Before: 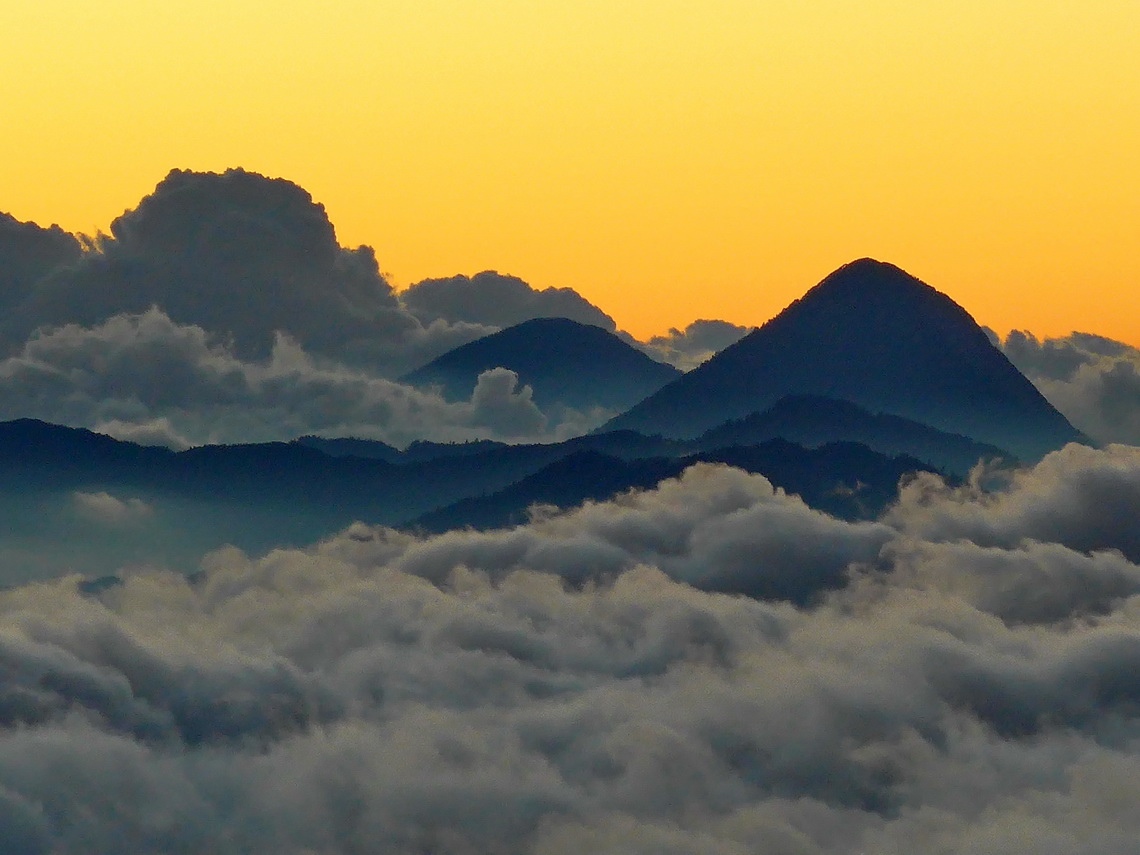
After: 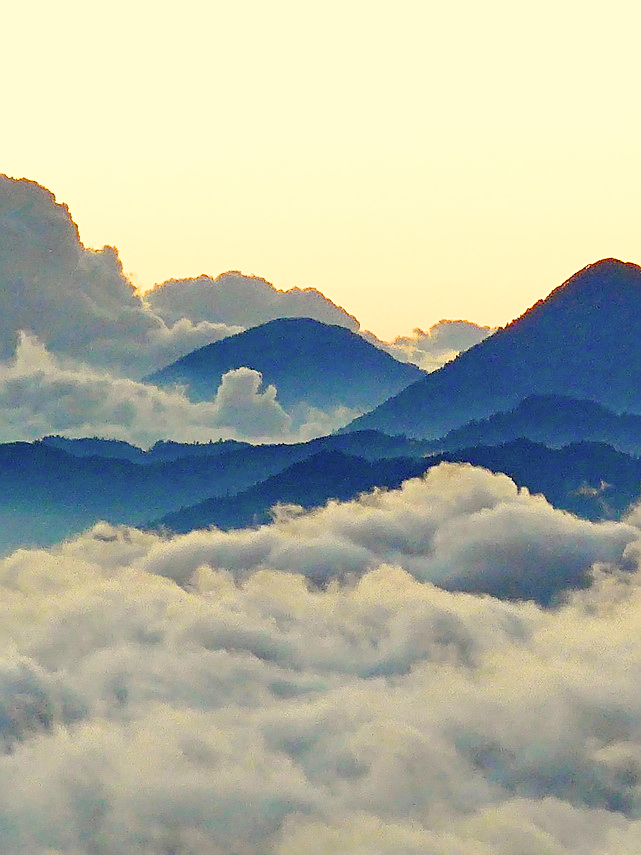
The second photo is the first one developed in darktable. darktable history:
color correction: highlights a* 2.72, highlights b* 22.8
white balance: red 0.954, blue 1.079
exposure: black level correction 0, exposure 1.7 EV, compensate exposure bias true, compensate highlight preservation false
crop and rotate: left 22.516%, right 21.234%
color balance rgb: linear chroma grading › shadows 32%, linear chroma grading › global chroma -2%, linear chroma grading › mid-tones 4%, perceptual saturation grading › global saturation -2%, perceptual saturation grading › highlights -8%, perceptual saturation grading › mid-tones 8%, perceptual saturation grading › shadows 4%, perceptual brilliance grading › highlights 8%, perceptual brilliance grading › mid-tones 4%, perceptual brilliance grading › shadows 2%, global vibrance 16%, saturation formula JzAzBz (2021)
sharpen: on, module defaults
filmic rgb: white relative exposure 3.9 EV, hardness 4.26
shadows and highlights: shadows 0, highlights 40
